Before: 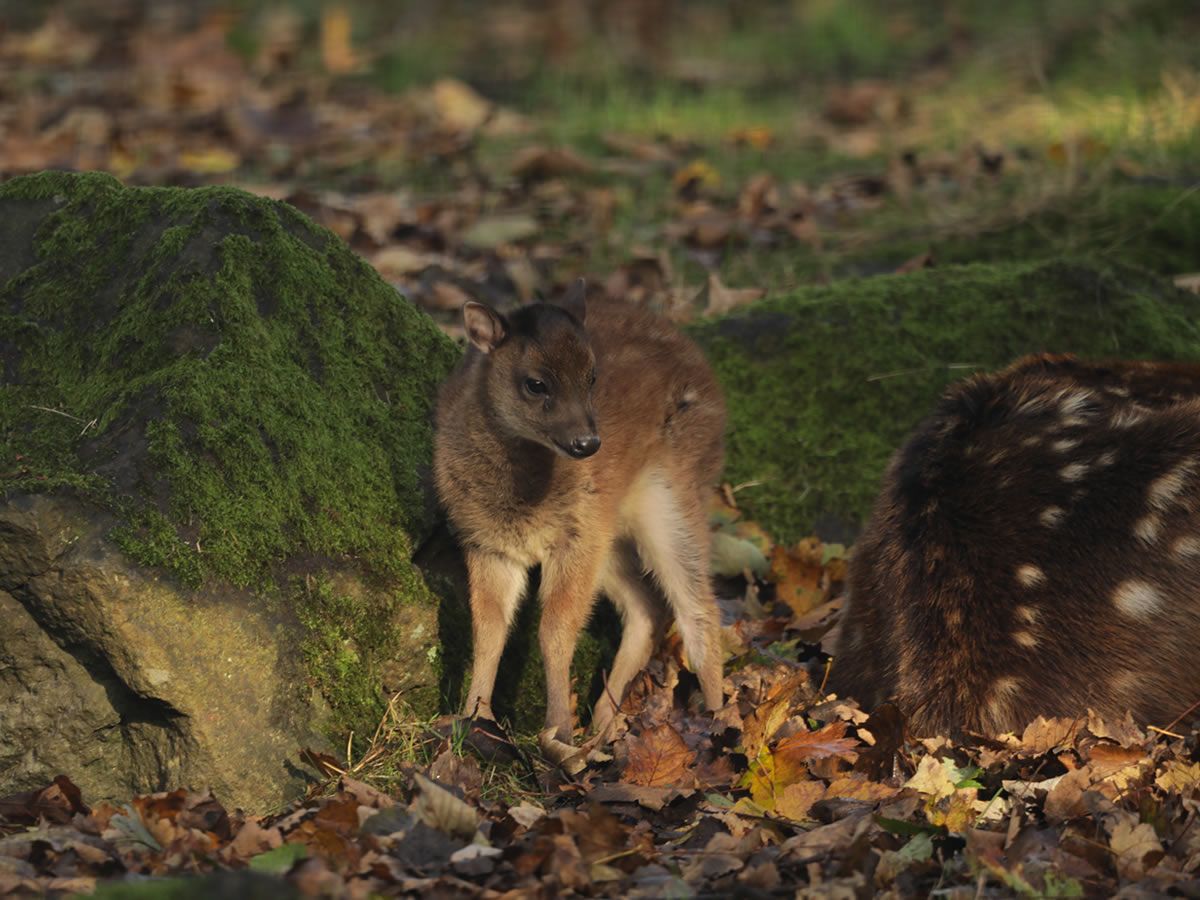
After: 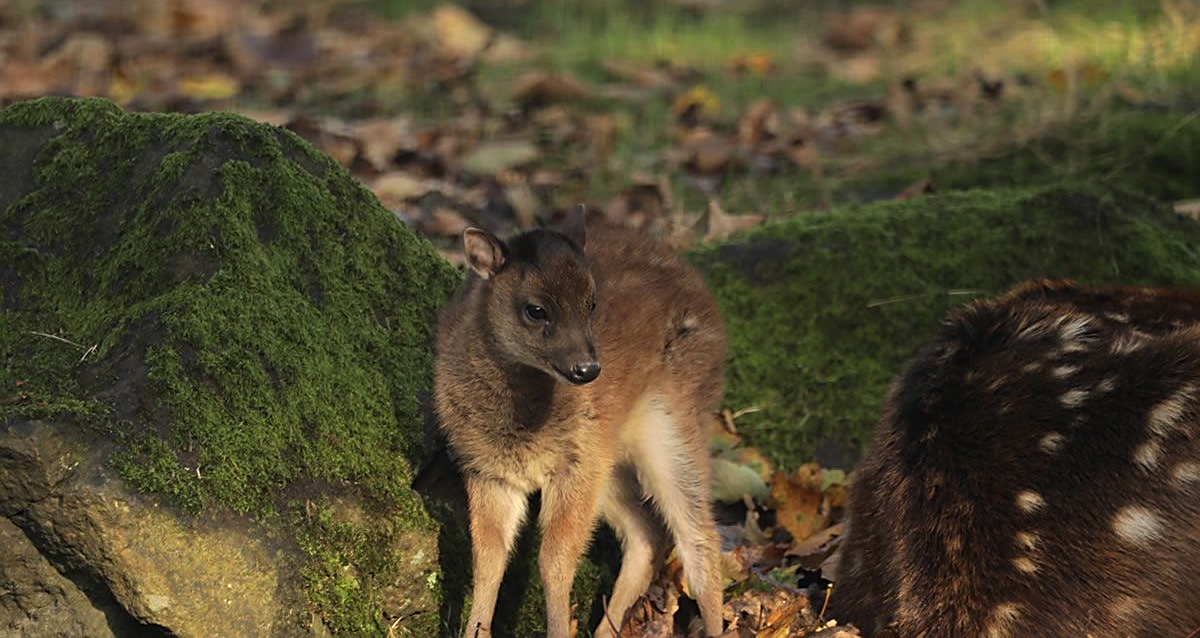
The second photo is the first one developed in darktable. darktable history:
sharpen: on, module defaults
crop and rotate: top 8.266%, bottom 20.737%
tone equalizer: -8 EV -0.446 EV, -7 EV -0.407 EV, -6 EV -0.333 EV, -5 EV -0.256 EV, -3 EV 0.225 EV, -2 EV 0.326 EV, -1 EV 0.376 EV, +0 EV 0.403 EV
